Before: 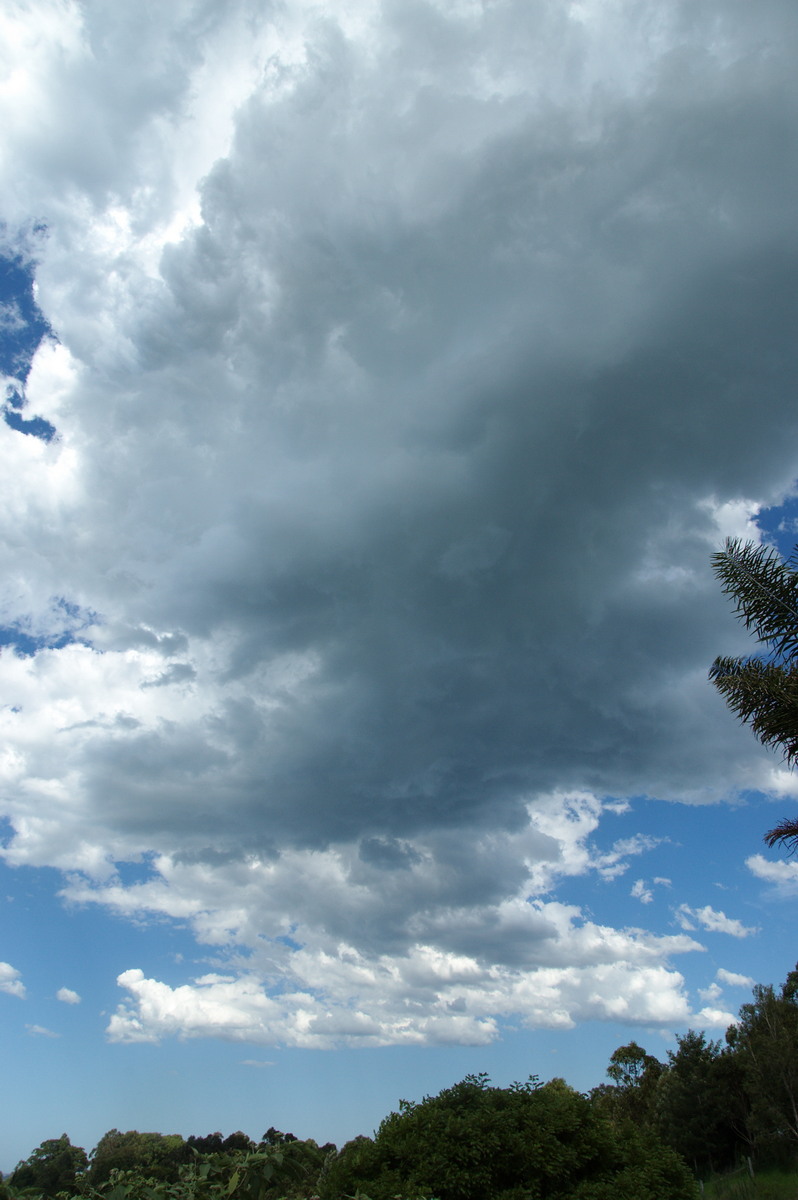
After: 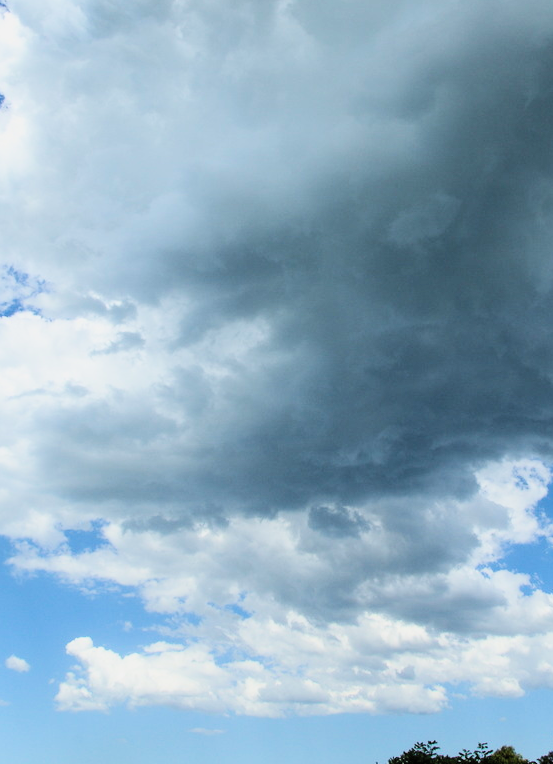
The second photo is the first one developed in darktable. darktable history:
contrast brightness saturation: contrast 0.2, brightness 0.16, saturation 0.22
filmic rgb: black relative exposure -5 EV, hardness 2.88, contrast 1.3, highlights saturation mix -10%
crop: left 6.488%, top 27.668%, right 24.183%, bottom 8.656%
